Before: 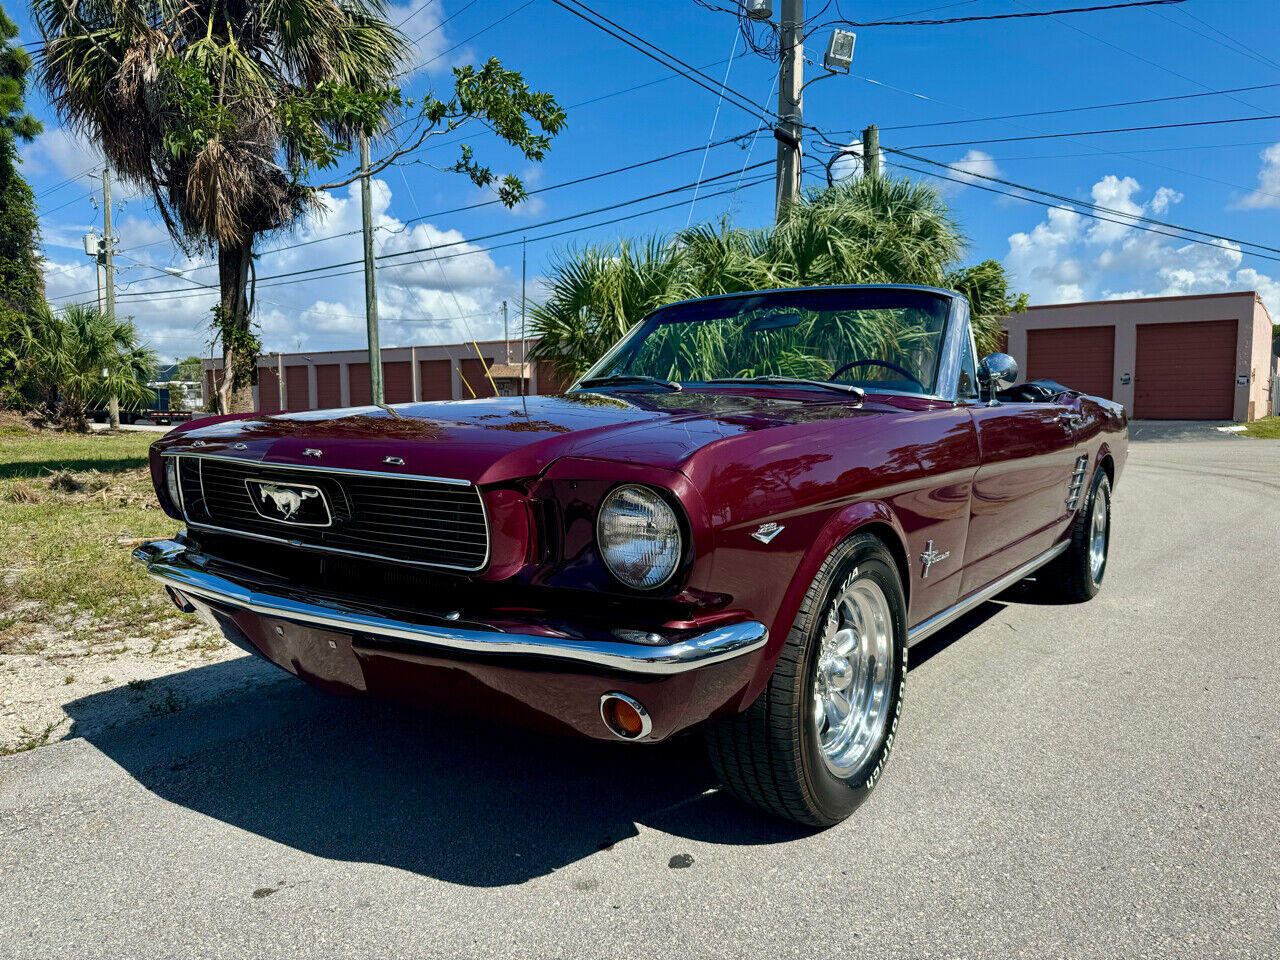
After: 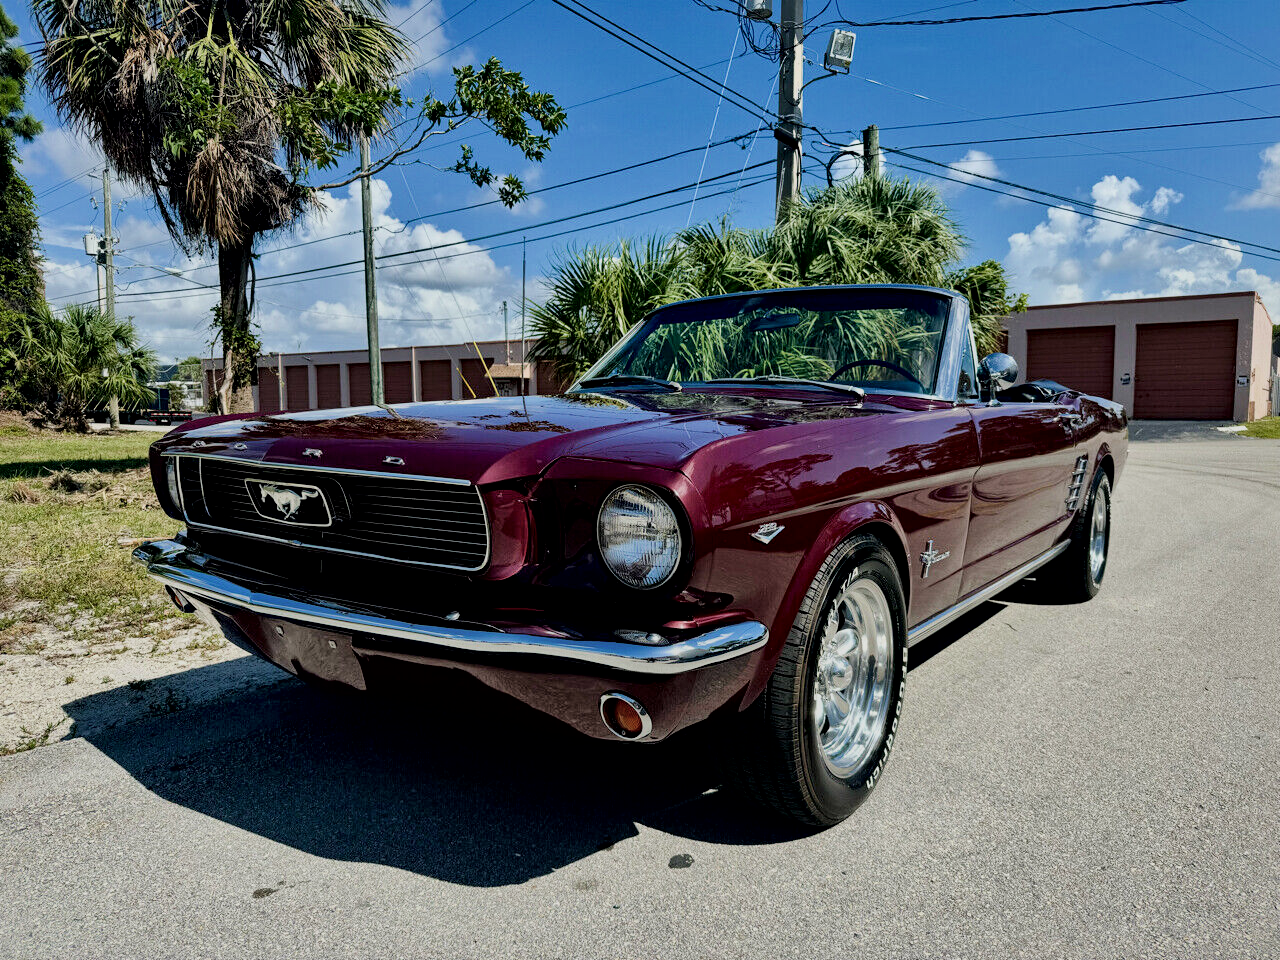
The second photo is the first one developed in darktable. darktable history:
filmic rgb: black relative exposure -7.65 EV, white relative exposure 4.56 EV, hardness 3.61
local contrast: mode bilateral grid, contrast 24, coarseness 46, detail 152%, midtone range 0.2
